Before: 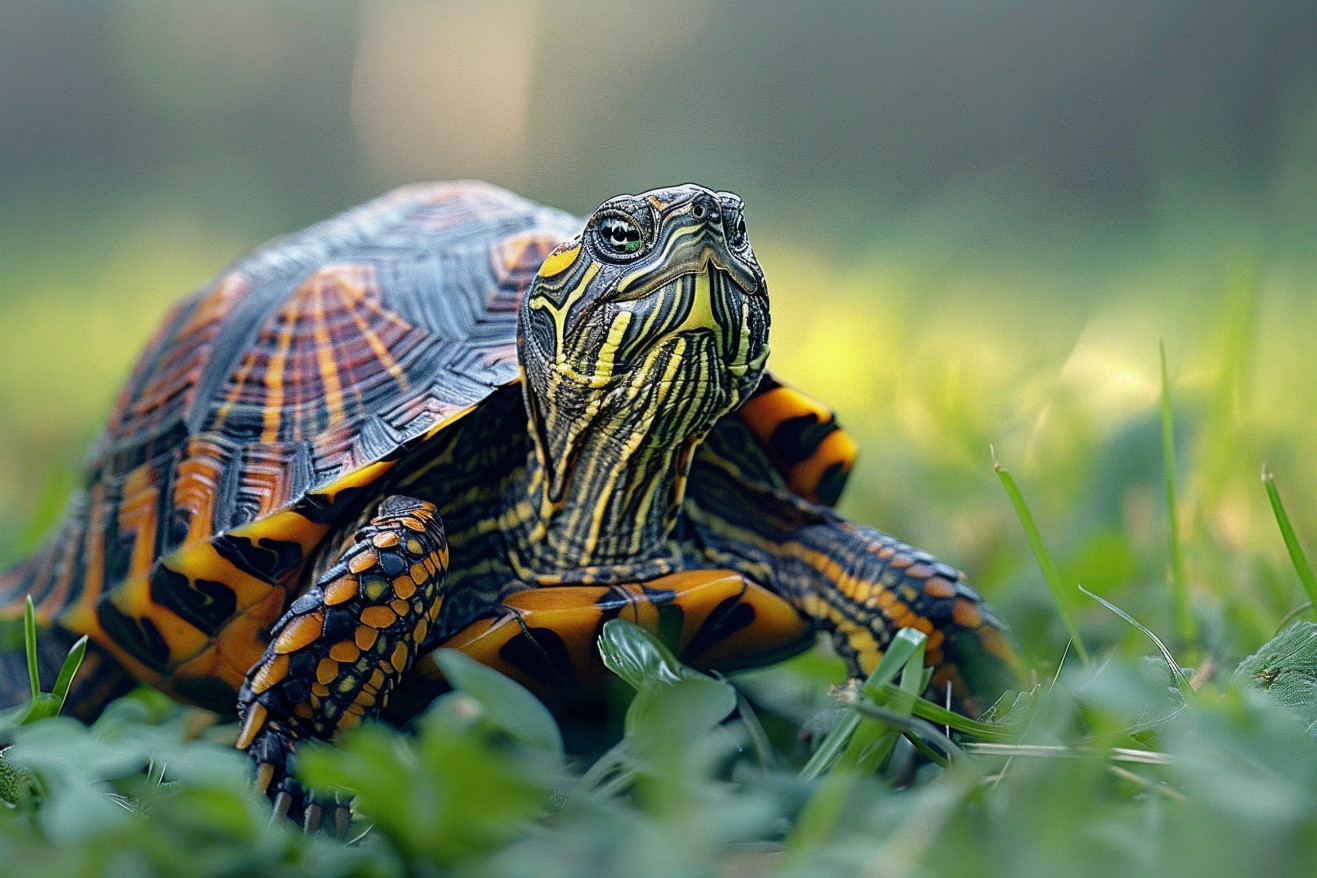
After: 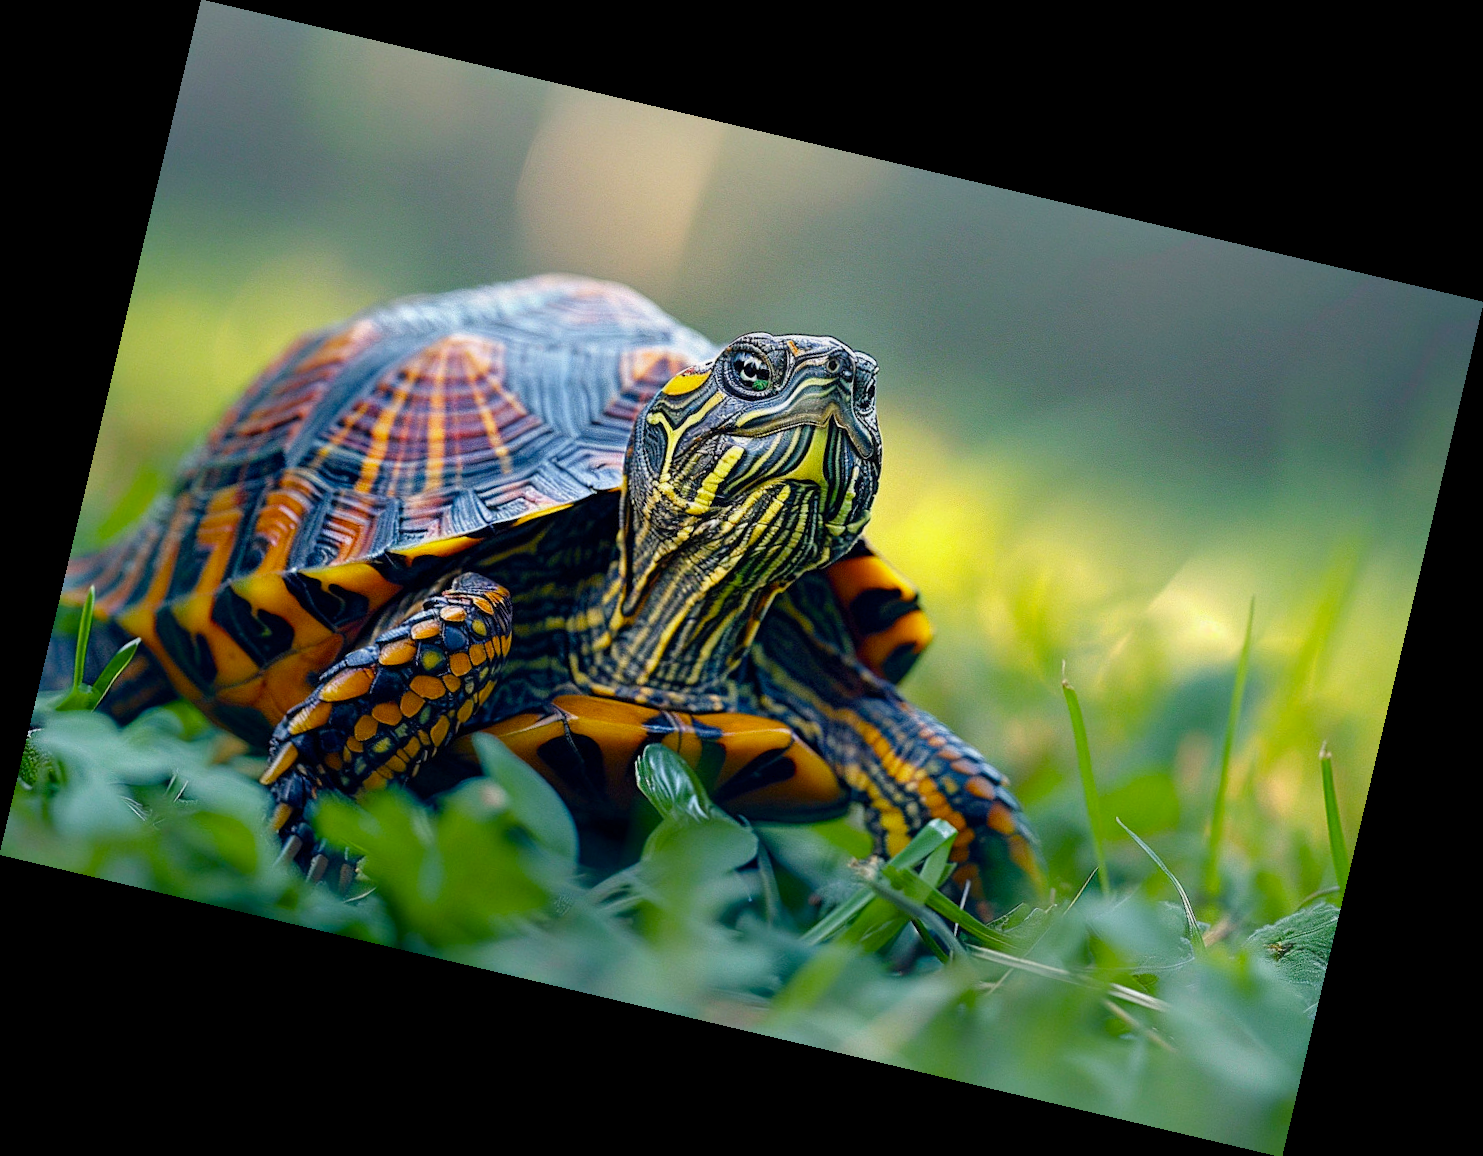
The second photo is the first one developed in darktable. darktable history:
rotate and perspective: rotation 13.27°, automatic cropping off
color balance rgb: perceptual saturation grading › global saturation 35%, perceptual saturation grading › highlights -25%, perceptual saturation grading › shadows 25%, global vibrance 10%
